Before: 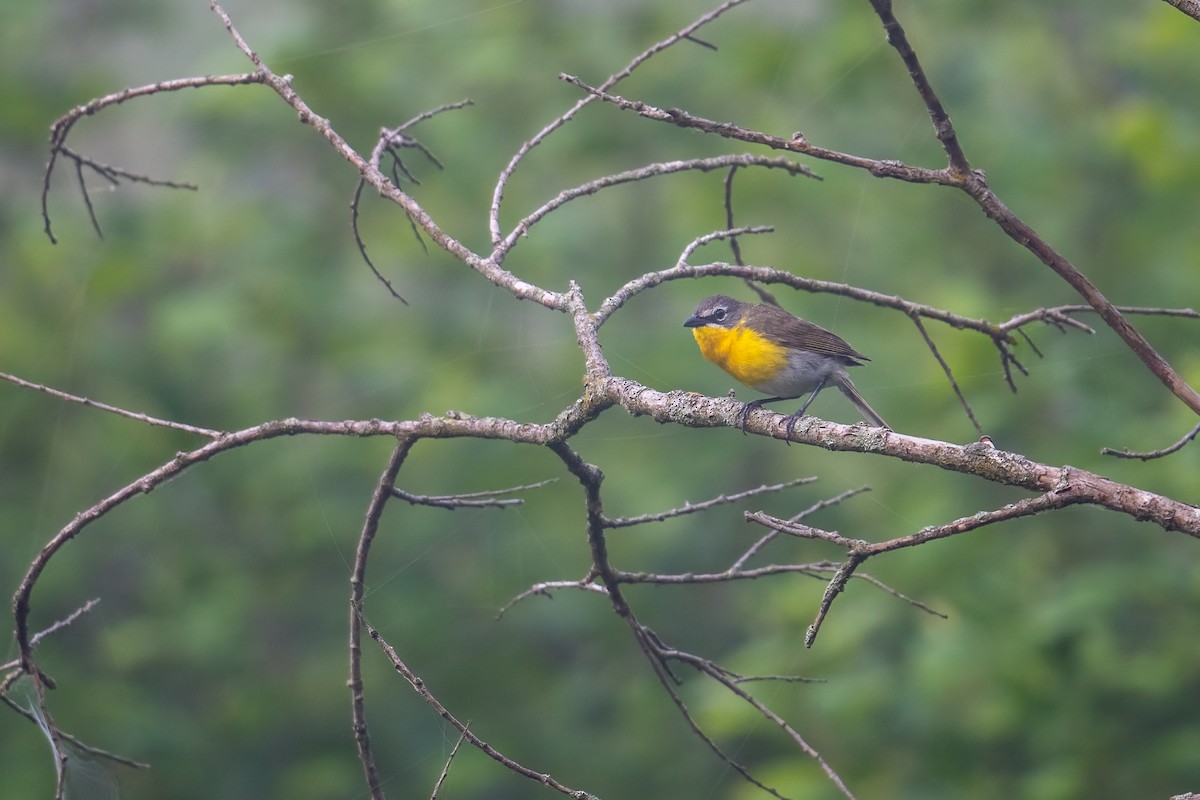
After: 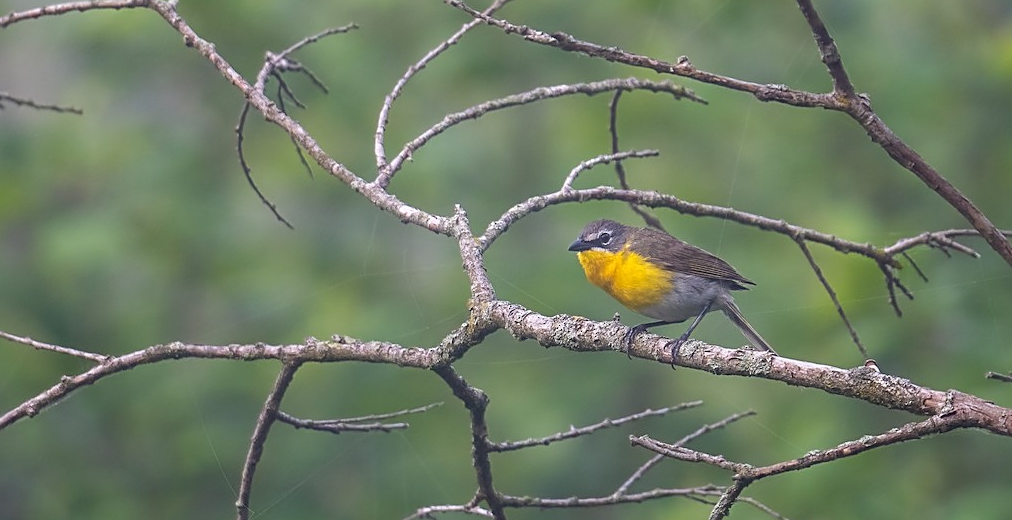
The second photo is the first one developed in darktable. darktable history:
crop and rotate: left 9.646%, top 9.509%, right 5.967%, bottom 25.392%
sharpen: on, module defaults
